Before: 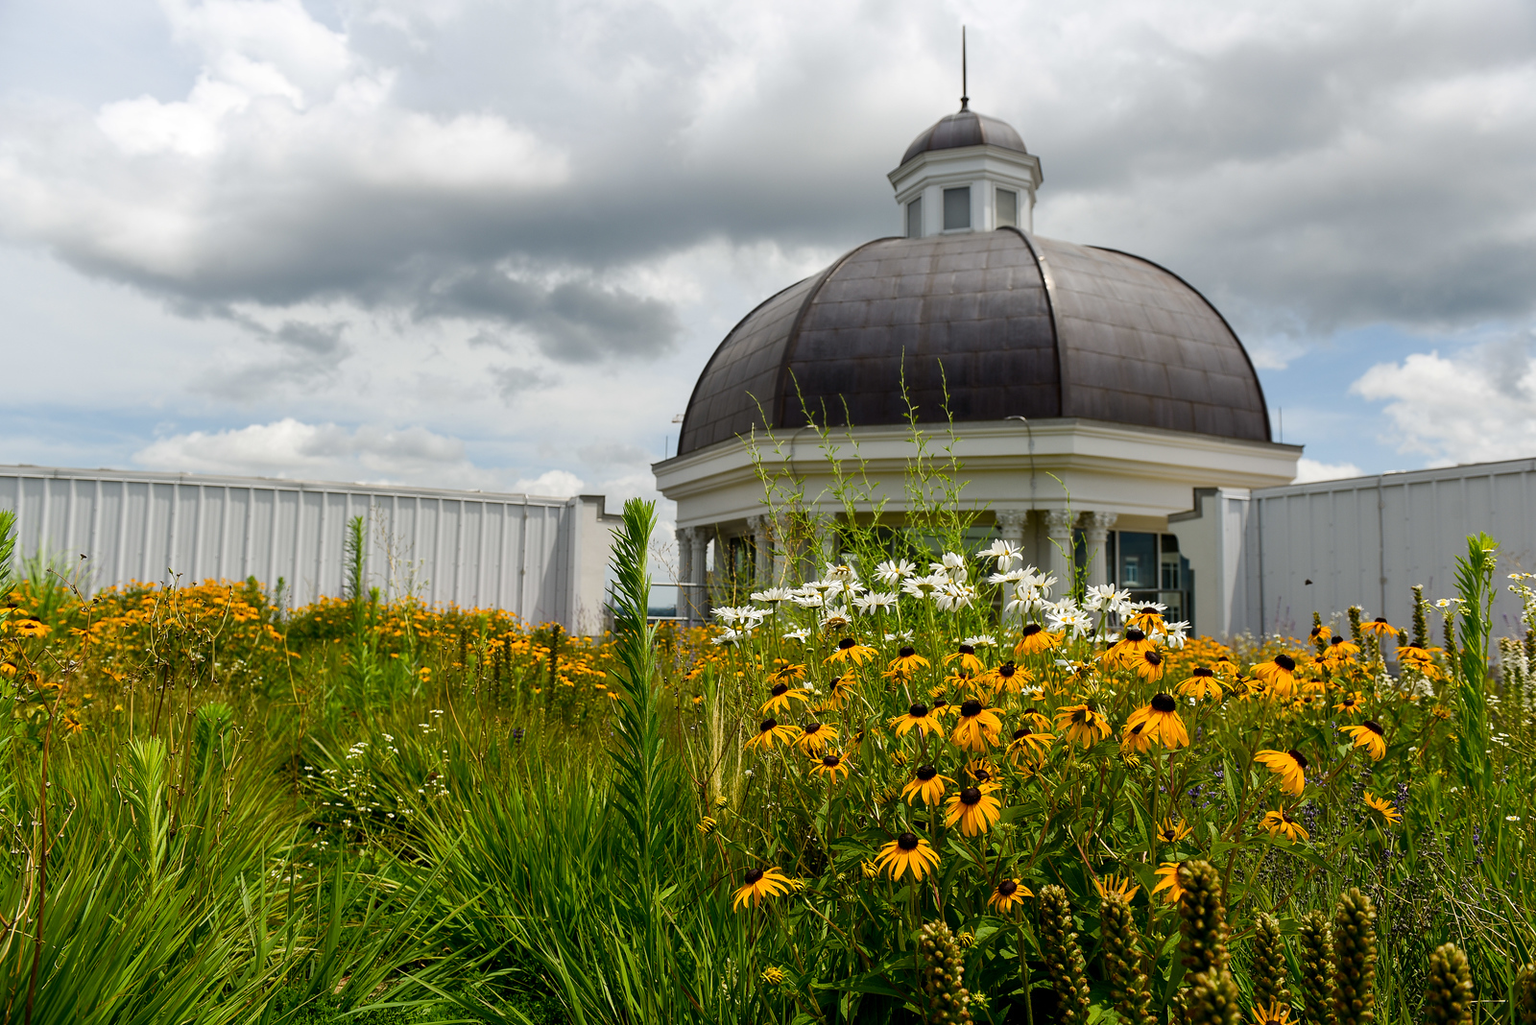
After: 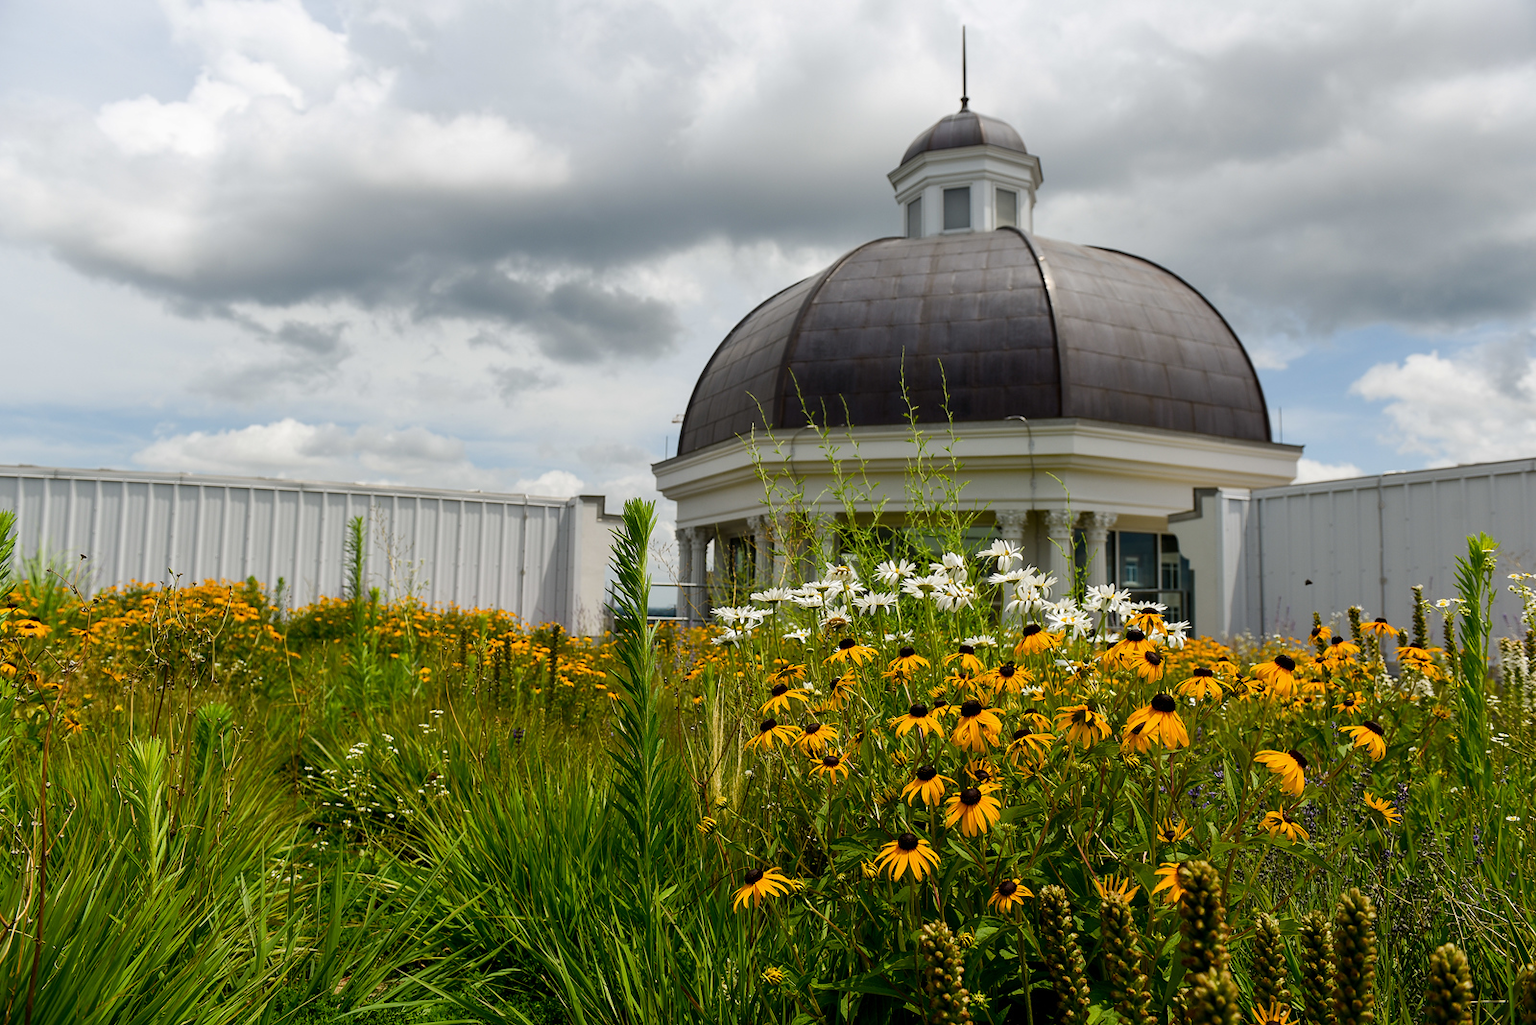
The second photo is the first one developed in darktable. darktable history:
exposure: exposure -0.048 EV, compensate highlight preservation false
